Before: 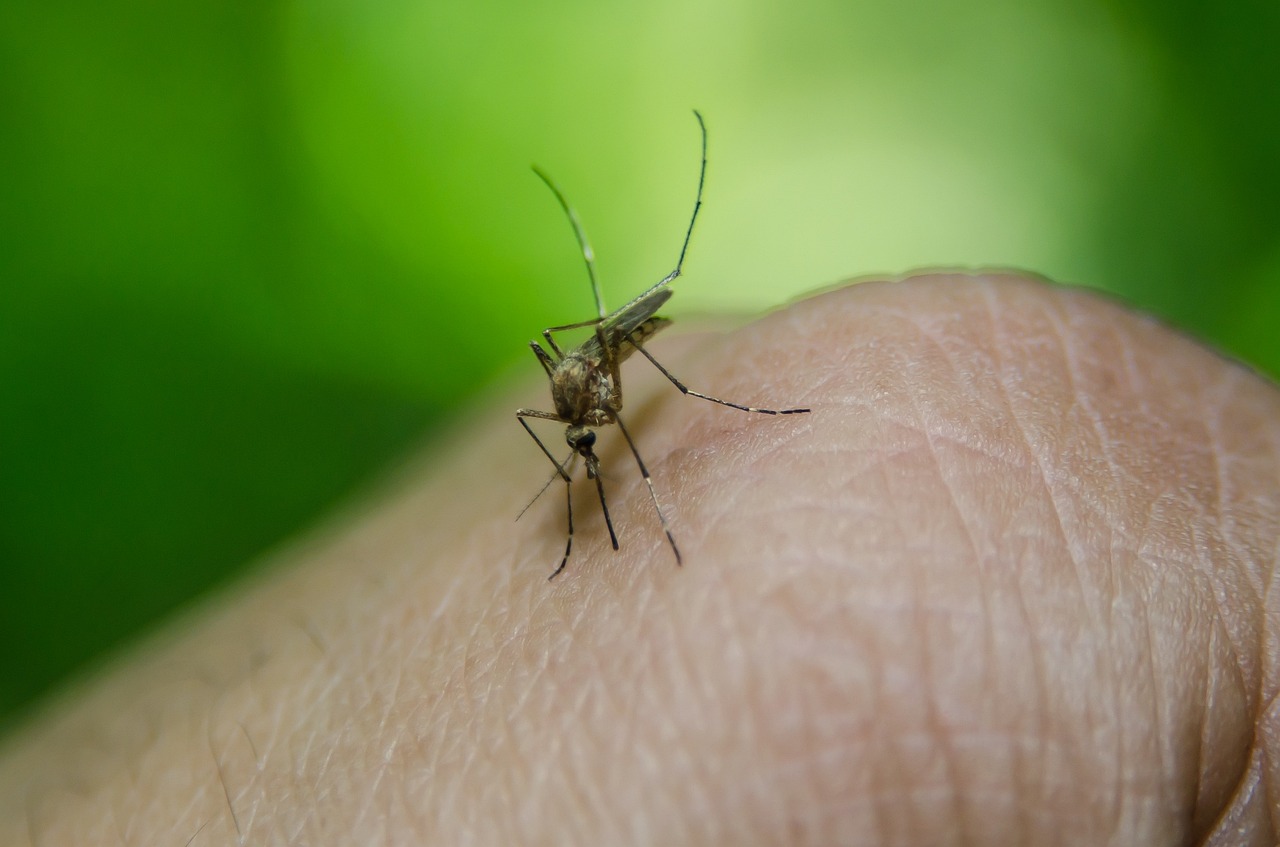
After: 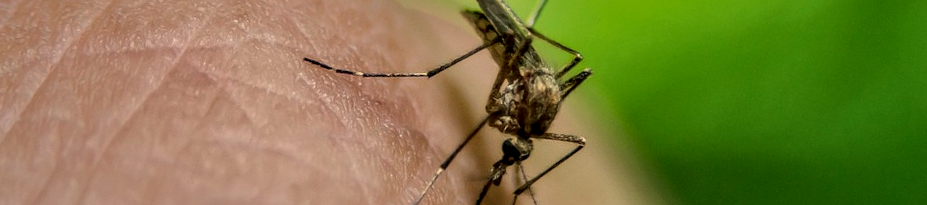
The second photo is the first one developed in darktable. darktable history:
crop and rotate: angle 16.12°, top 30.835%, bottom 35.653%
local contrast: highlights 0%, shadows 0%, detail 182%
white balance: red 1.127, blue 0.943
shadows and highlights: shadows 25, highlights -70
